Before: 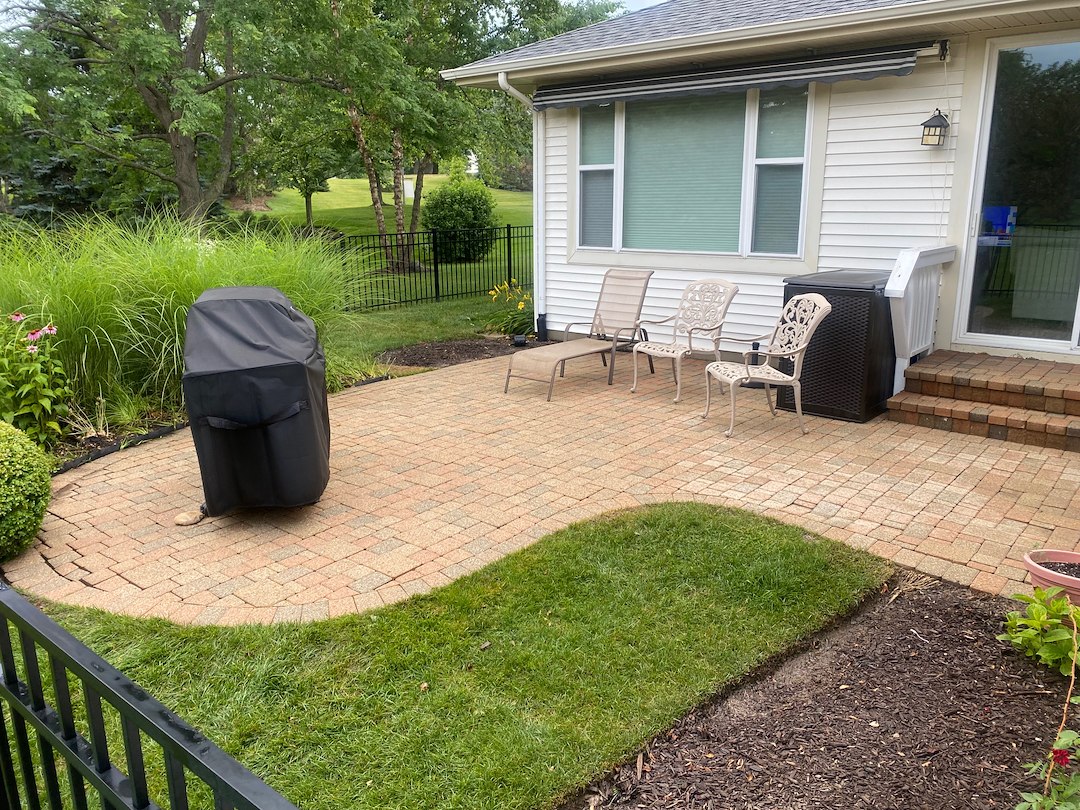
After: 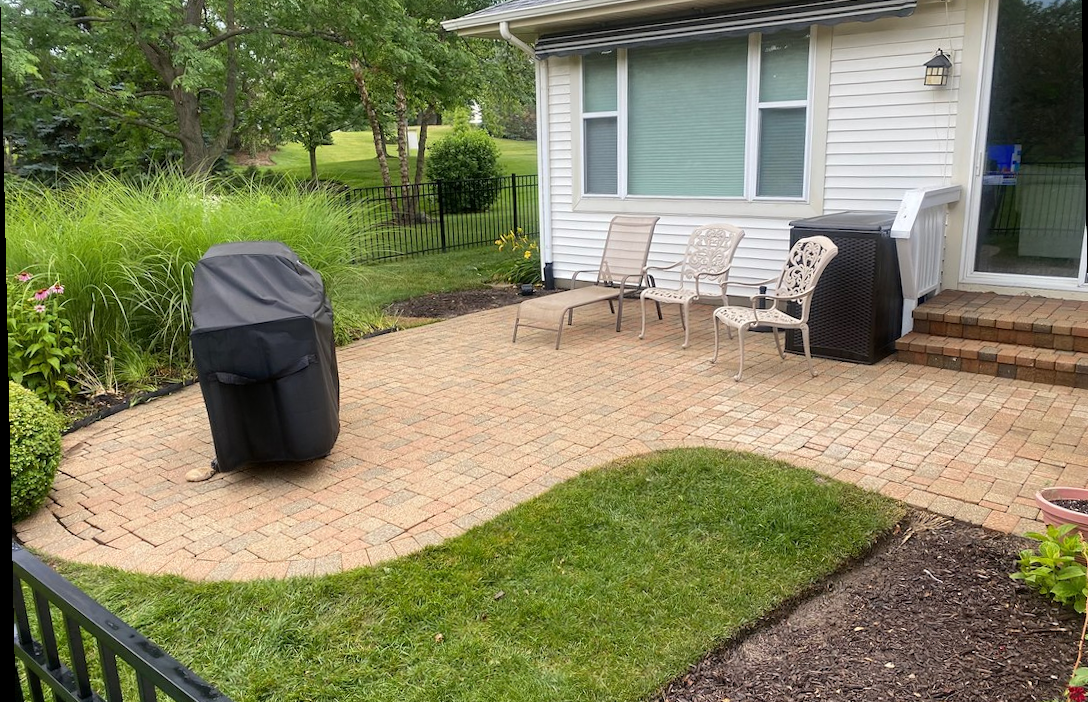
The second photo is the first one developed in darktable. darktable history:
rotate and perspective: rotation -1.24°, automatic cropping off
crop: top 7.625%, bottom 8.027%
